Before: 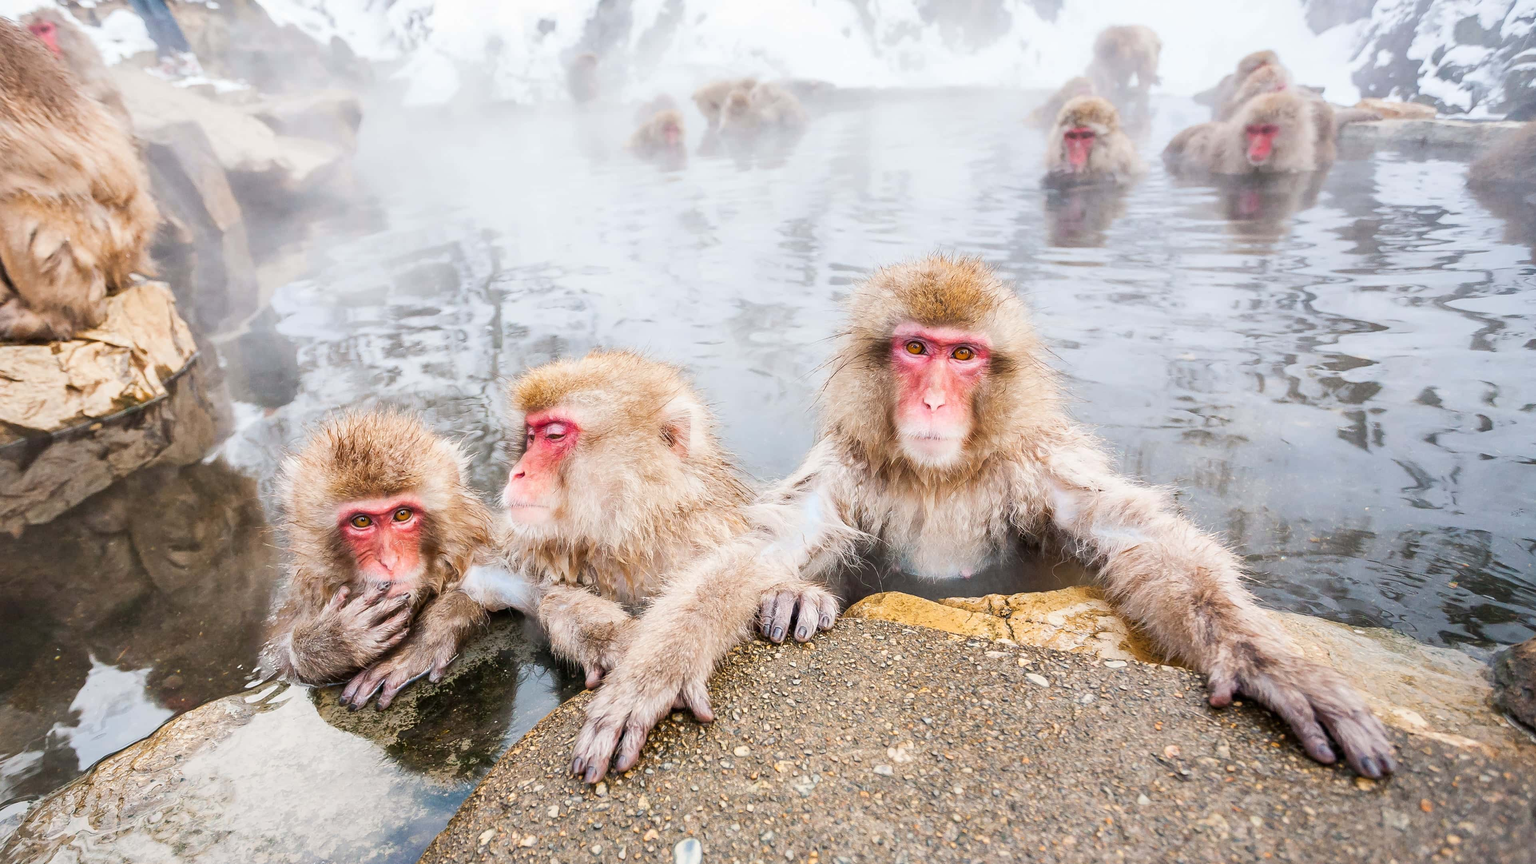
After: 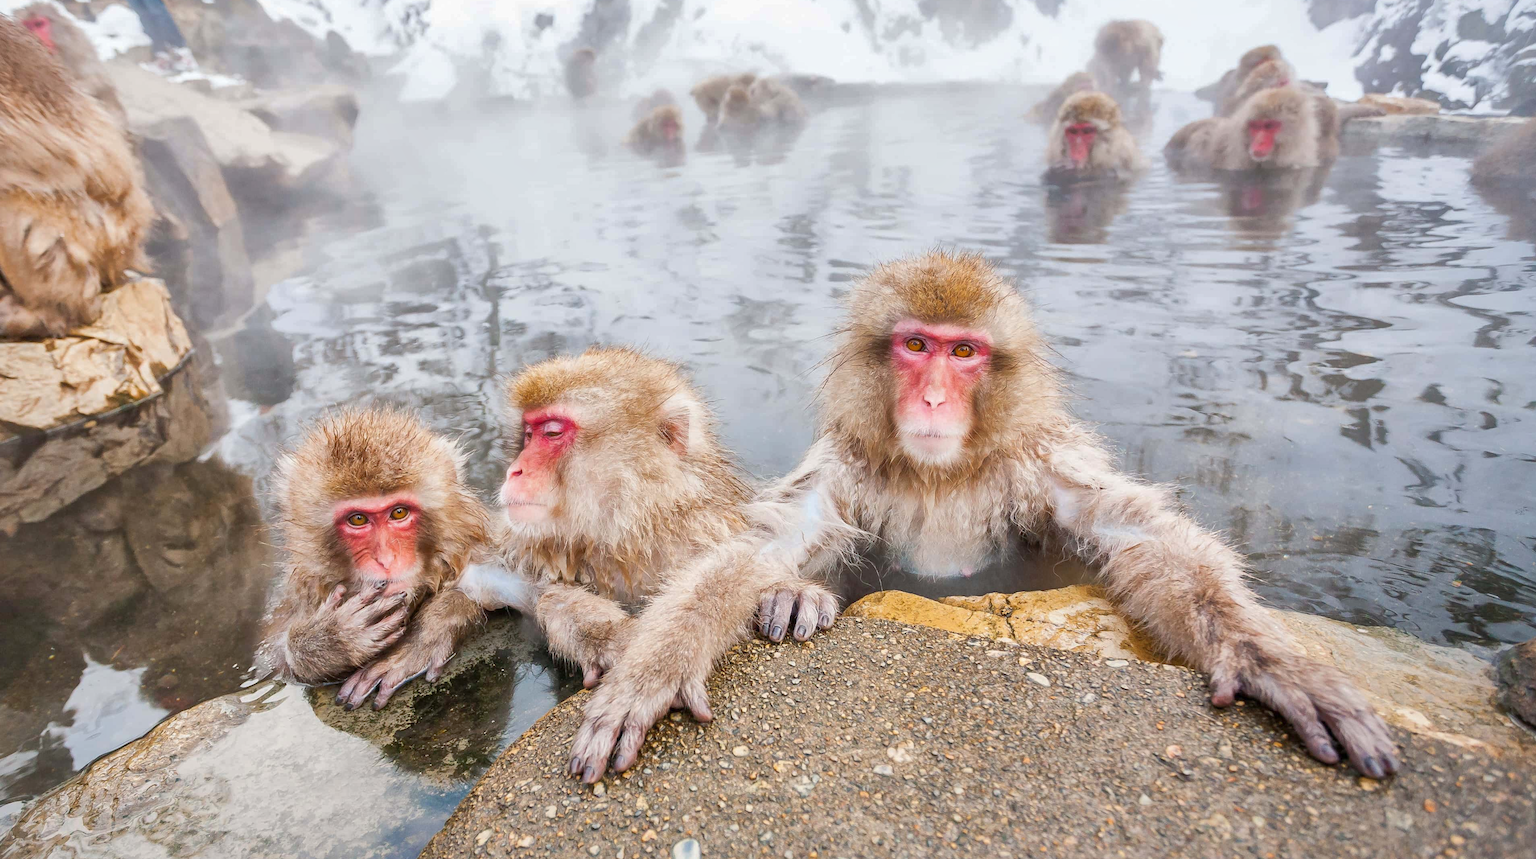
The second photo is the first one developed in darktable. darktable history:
crop: left 0.436%, top 0.689%, right 0.24%, bottom 0.525%
shadows and highlights: on, module defaults
